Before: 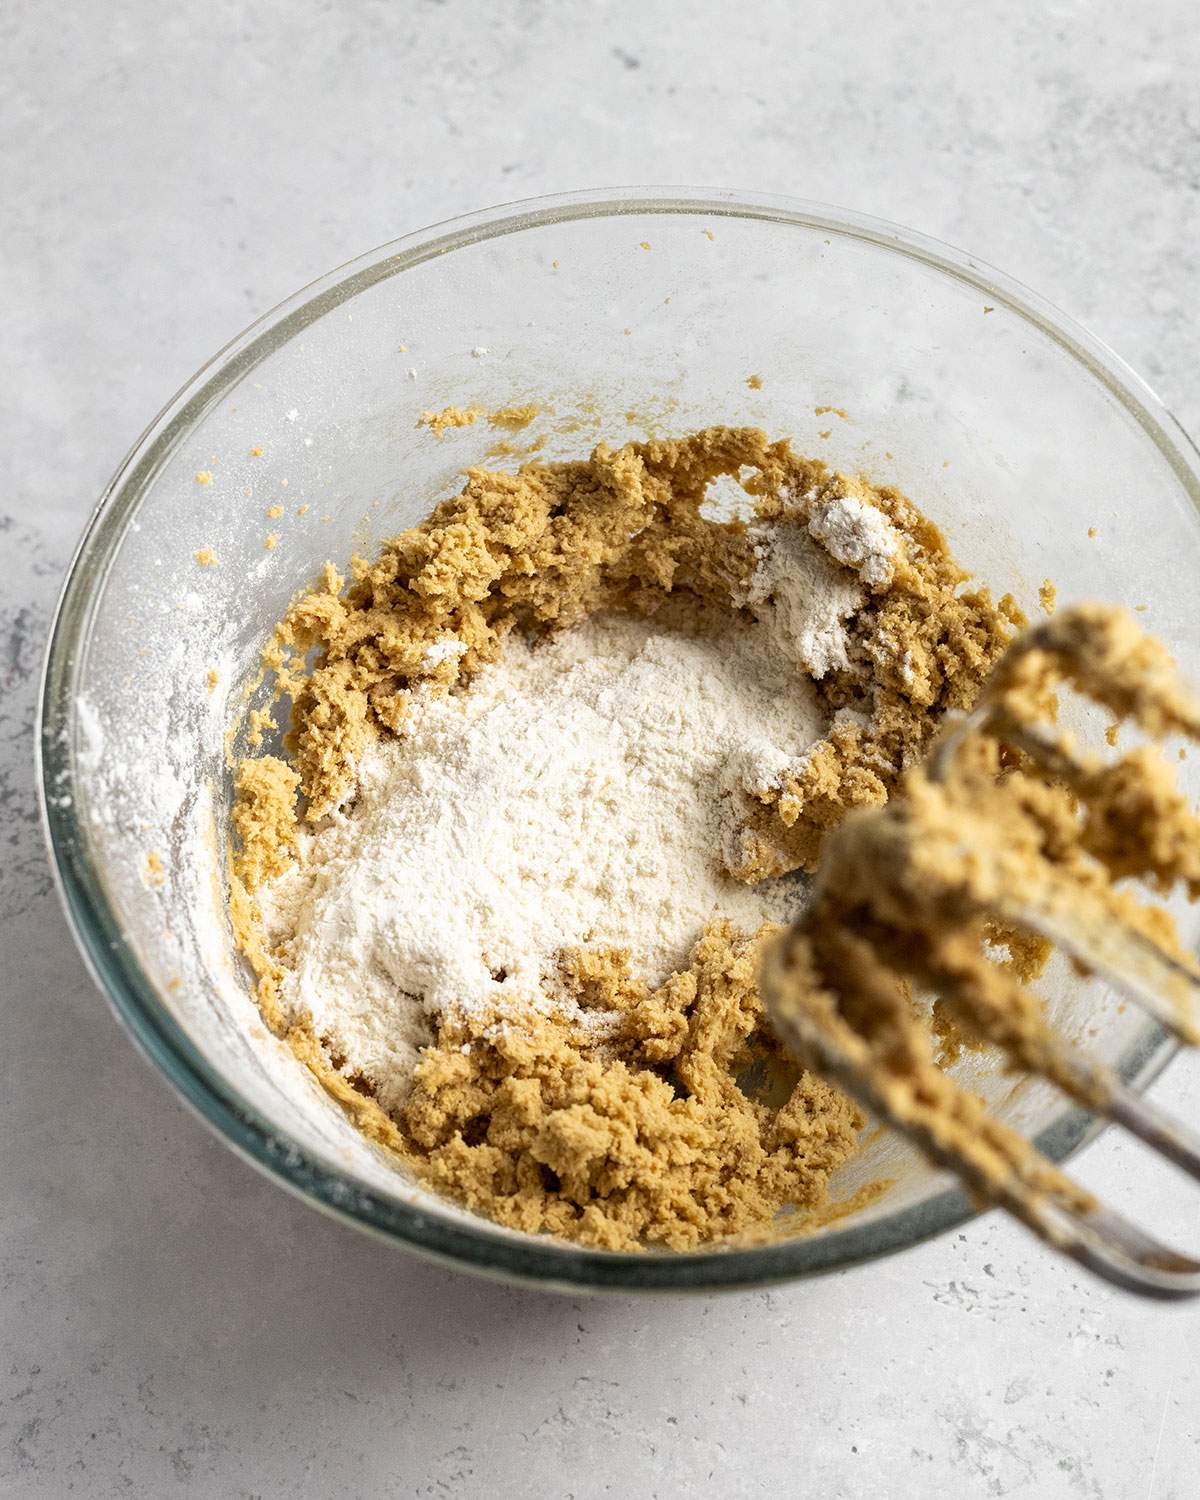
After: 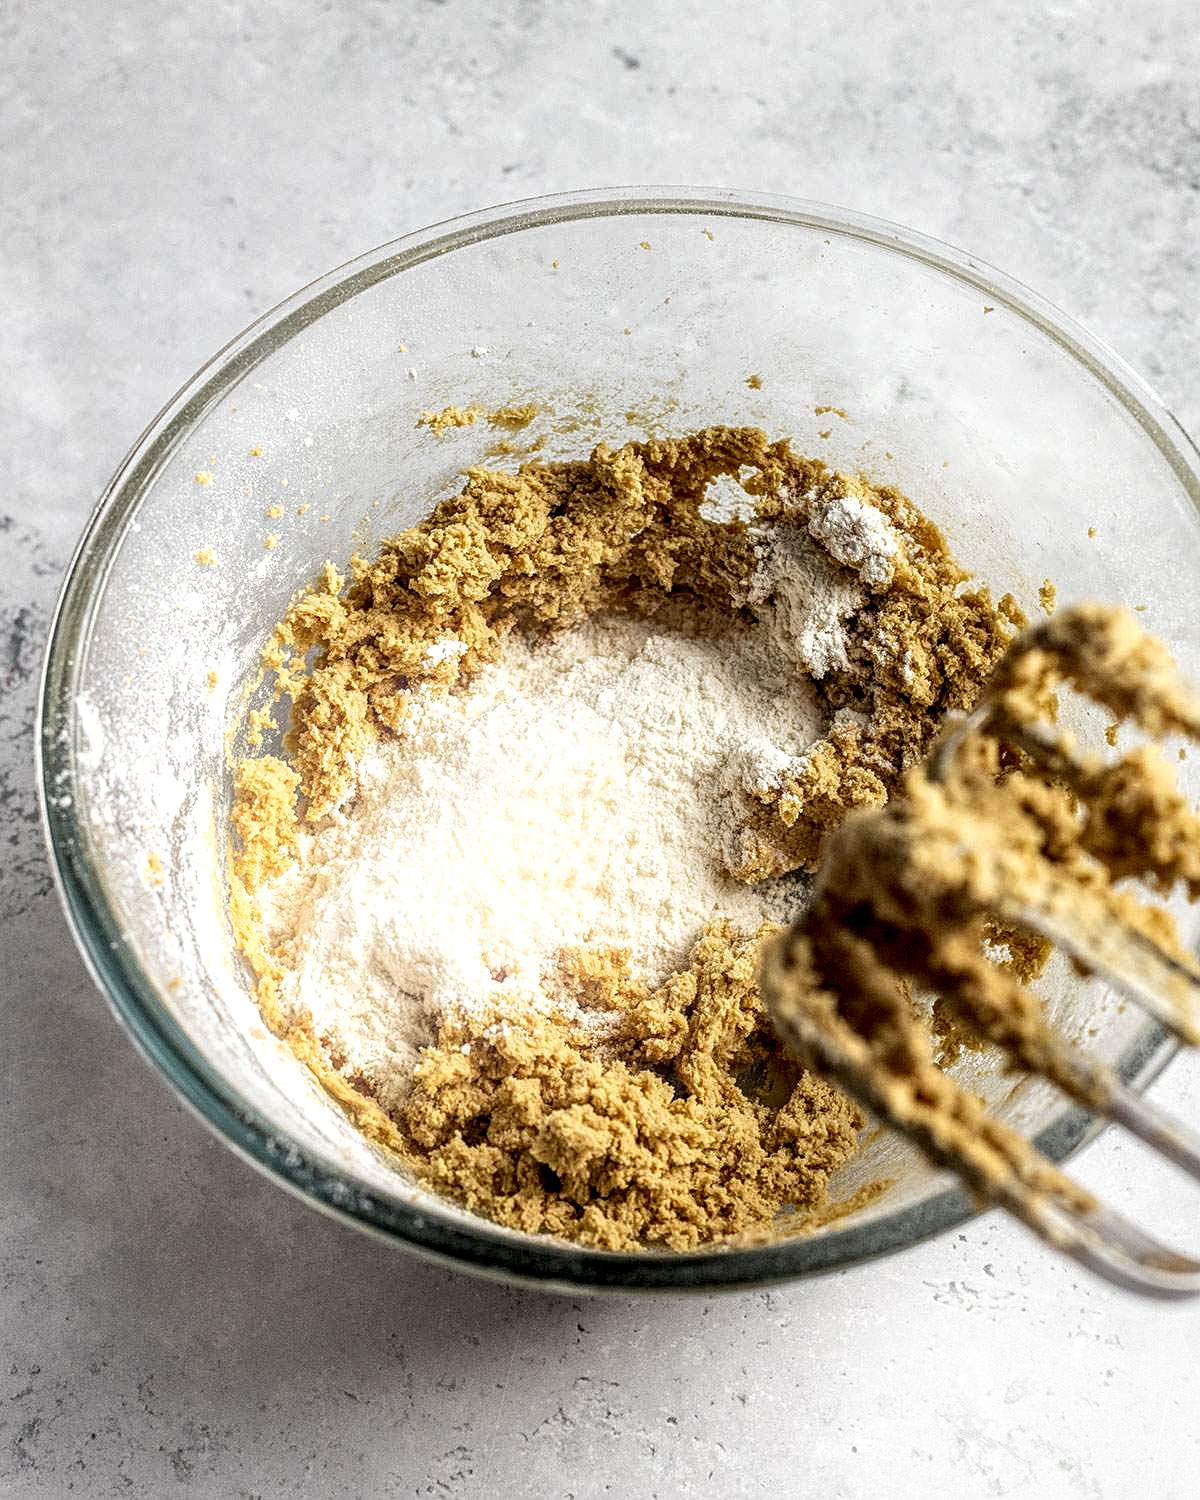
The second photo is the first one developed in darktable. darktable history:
local contrast: highlights 12%, shadows 38%, detail 183%, midtone range 0.471
bloom: size 15%, threshold 97%, strength 7%
sharpen: on, module defaults
